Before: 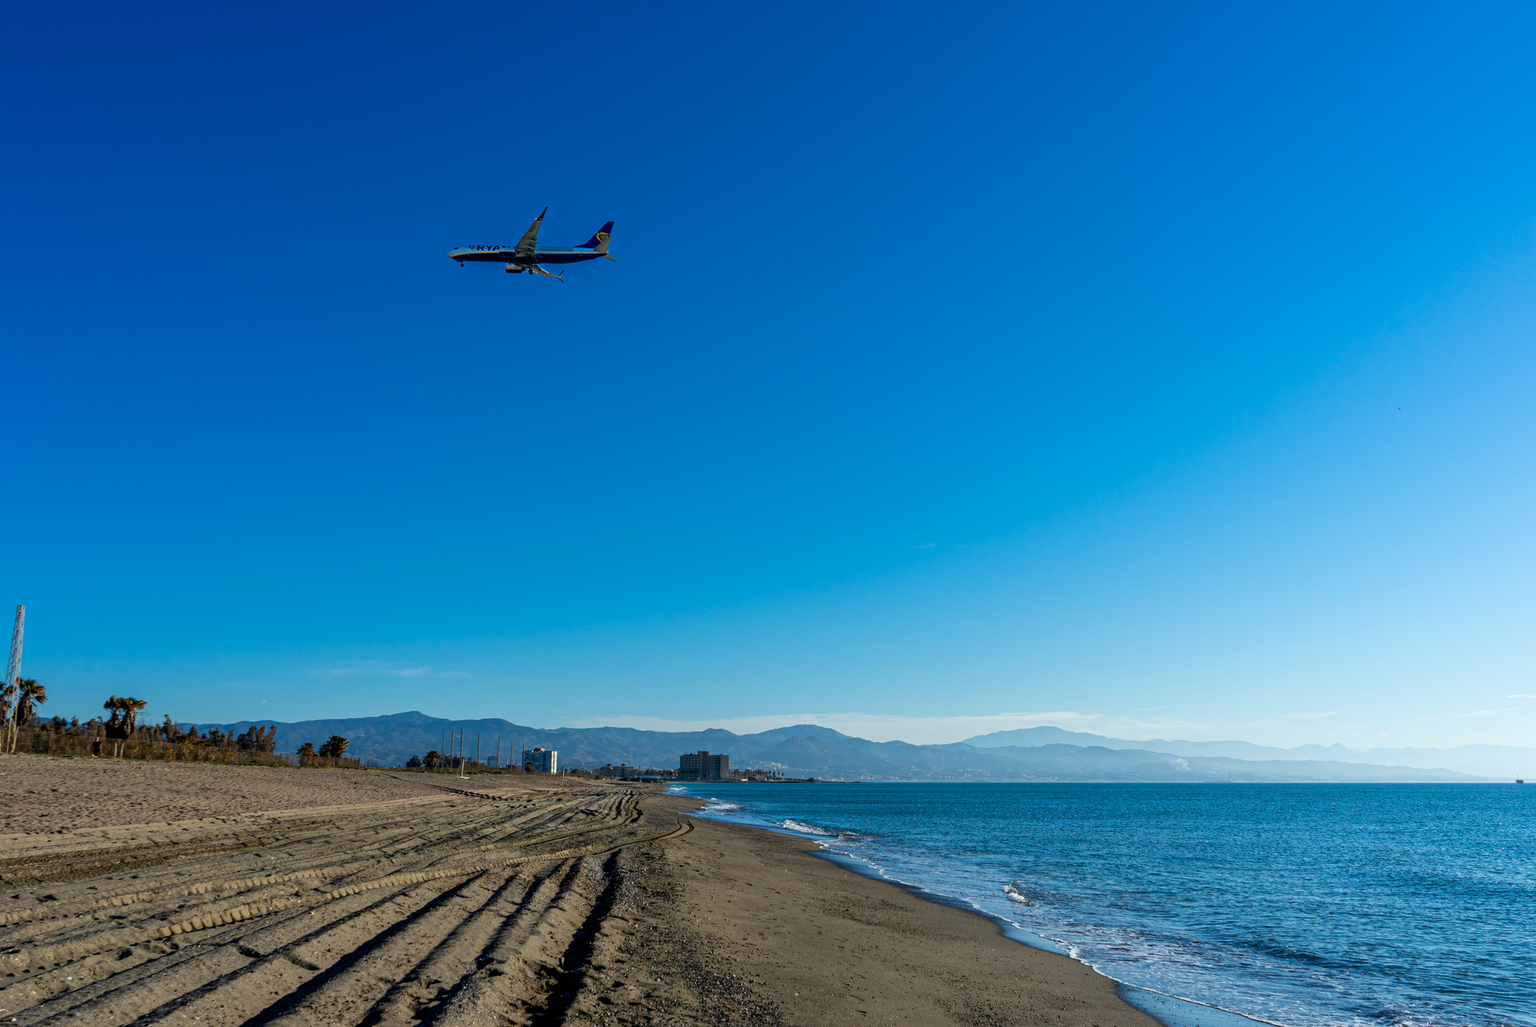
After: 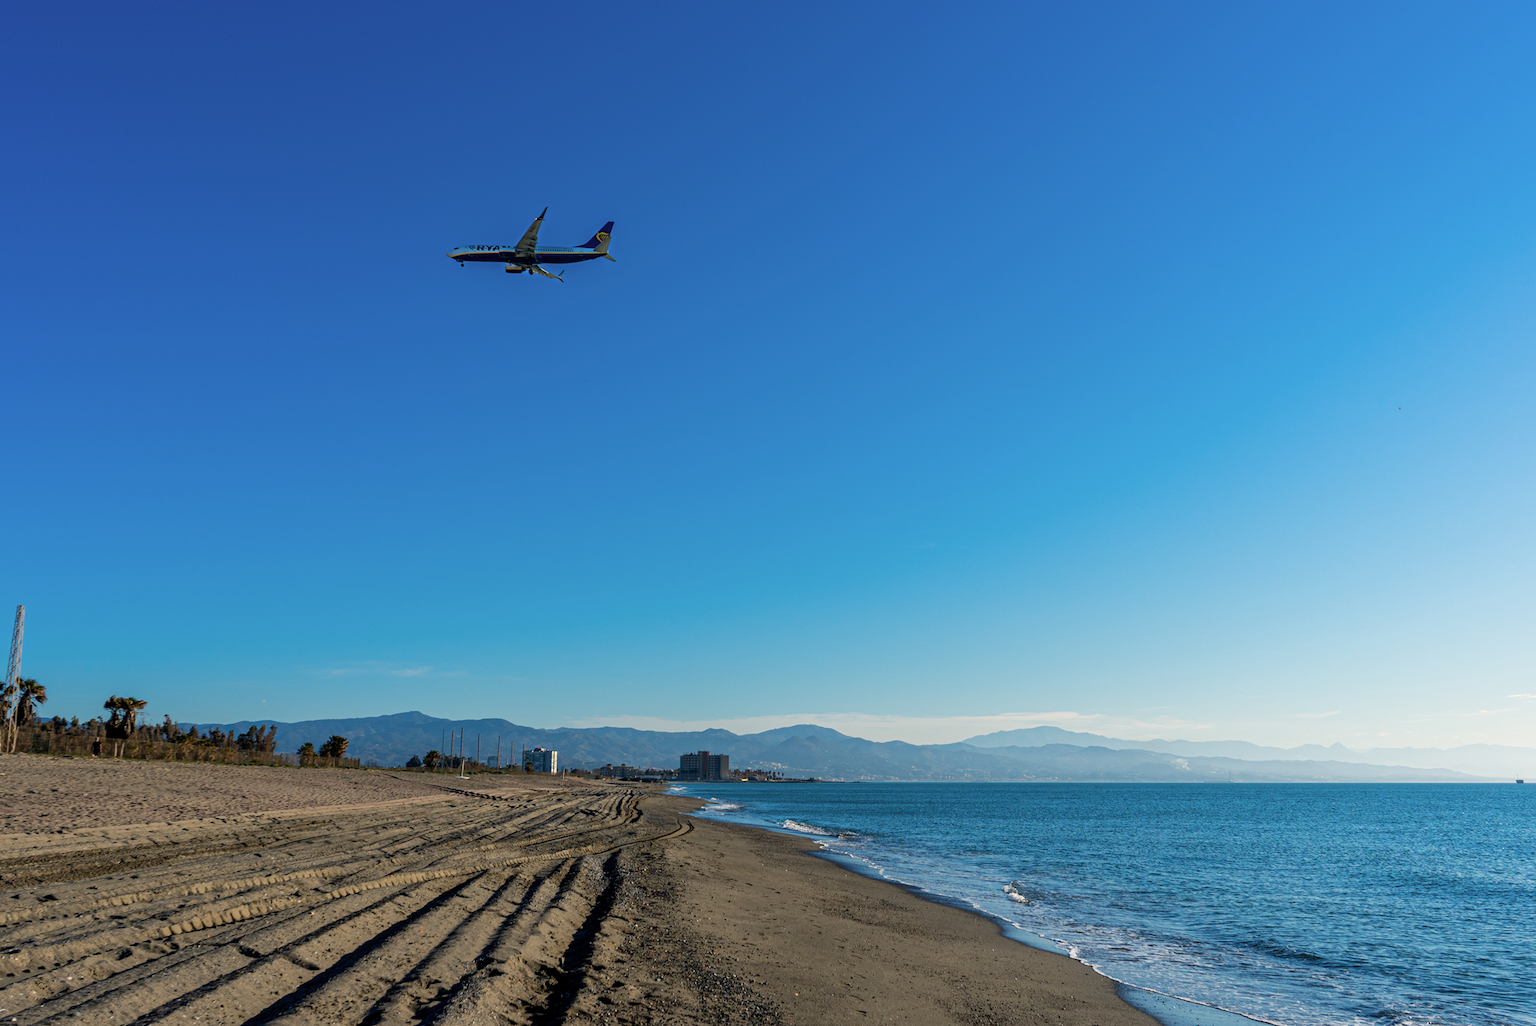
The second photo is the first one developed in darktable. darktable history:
color balance rgb: highlights gain › chroma 3.085%, highlights gain › hue 60.19°, perceptual saturation grading › global saturation -3.998%, perceptual saturation grading › shadows -2.101%, saturation formula JzAzBz (2021)
